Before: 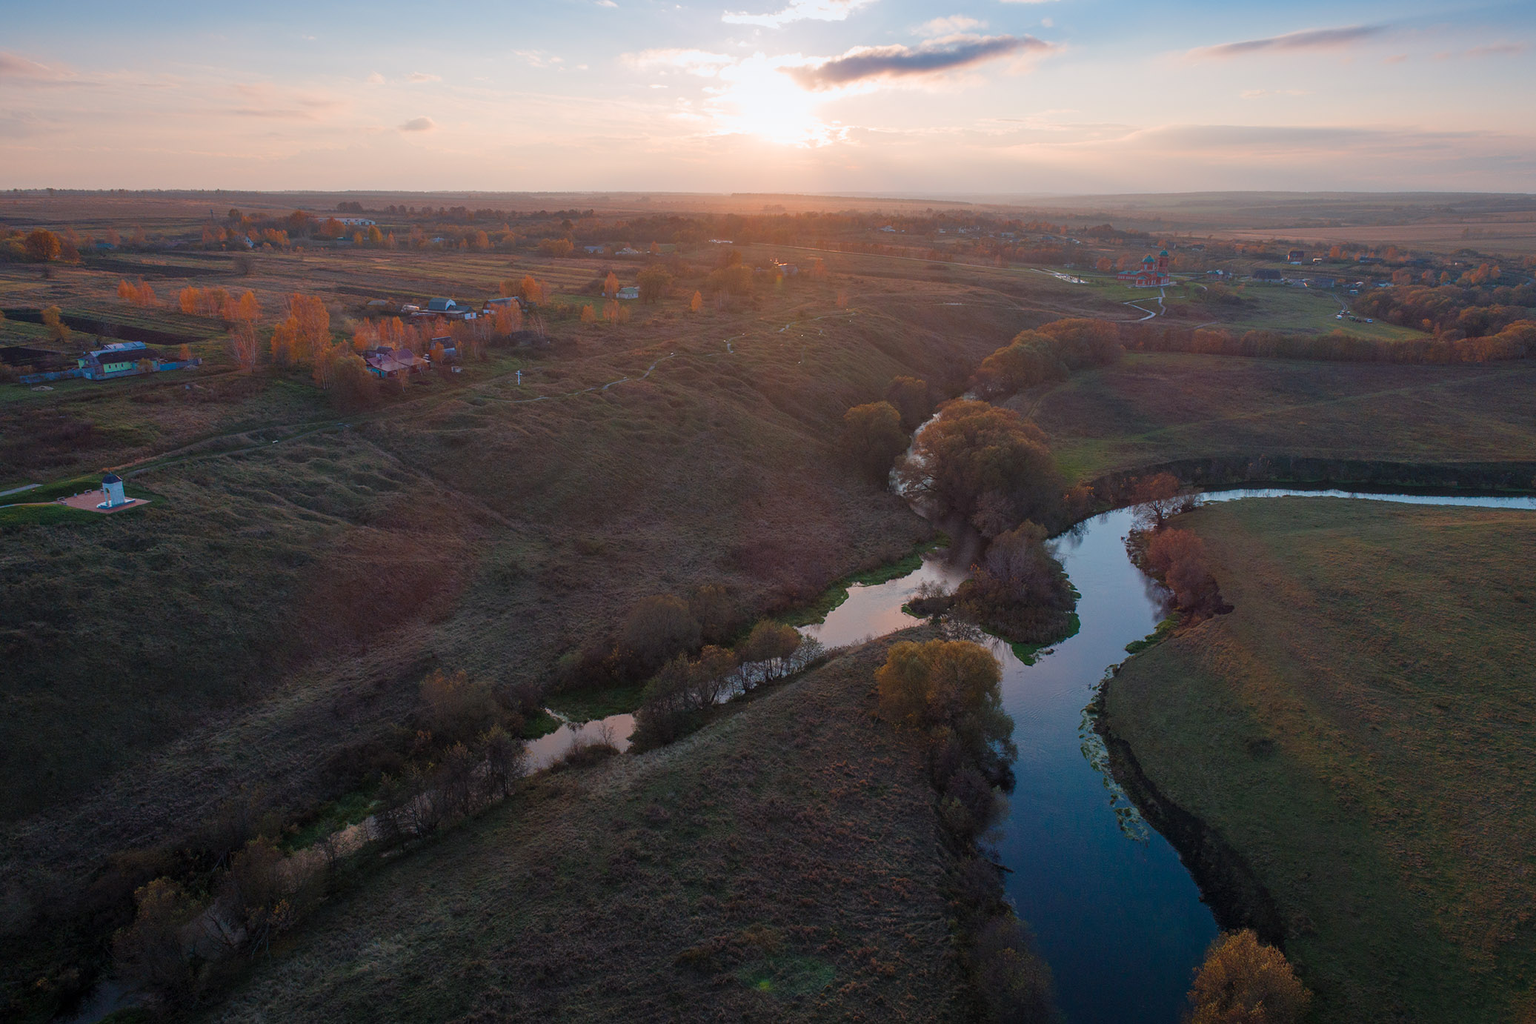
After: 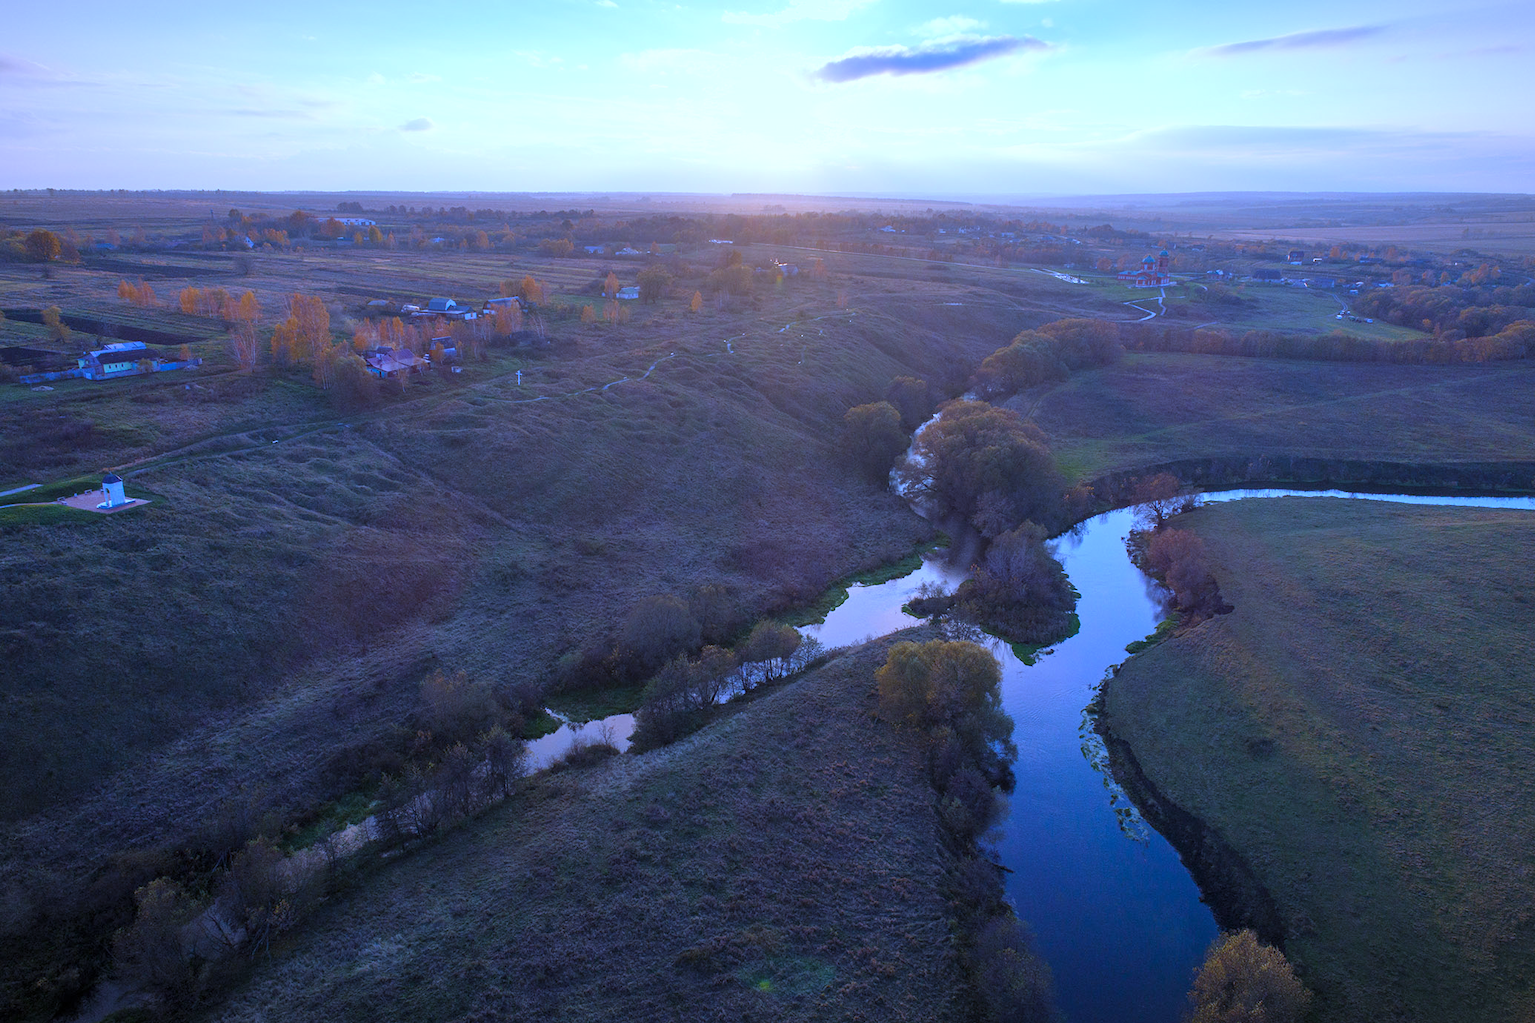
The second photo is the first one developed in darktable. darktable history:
vignetting: fall-off start 100%, brightness -0.282, width/height ratio 1.31
exposure: exposure 0.6 EV, compensate highlight preservation false
white balance: red 0.766, blue 1.537
